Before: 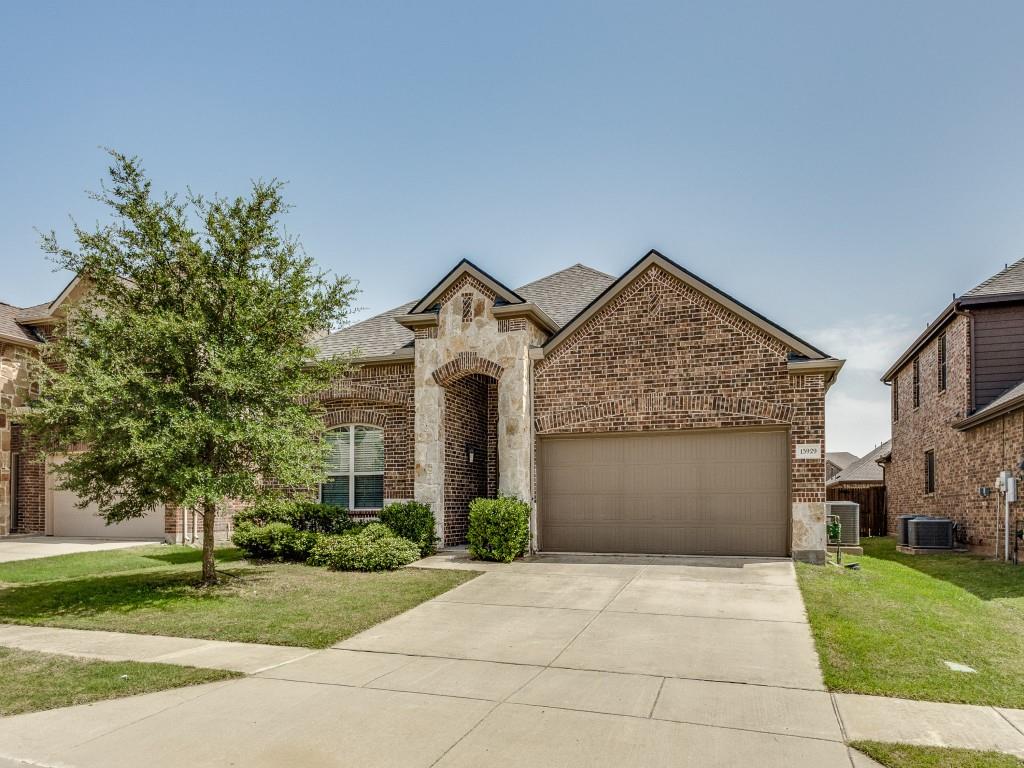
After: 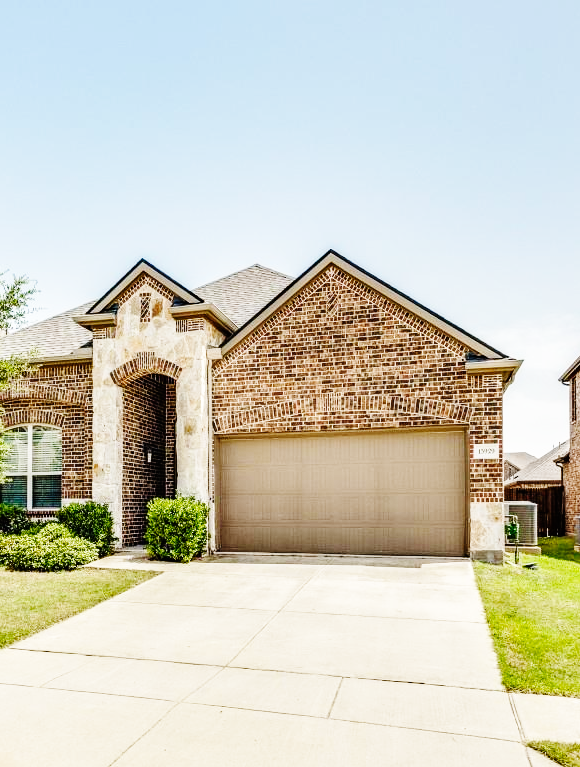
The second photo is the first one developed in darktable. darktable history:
crop: left 31.453%, top 0.001%, right 11.882%
base curve: curves: ch0 [(0, 0) (0, 0) (0.002, 0.001) (0.008, 0.003) (0.019, 0.011) (0.037, 0.037) (0.064, 0.11) (0.102, 0.232) (0.152, 0.379) (0.216, 0.524) (0.296, 0.665) (0.394, 0.789) (0.512, 0.881) (0.651, 0.945) (0.813, 0.986) (1, 1)], preserve colors none
